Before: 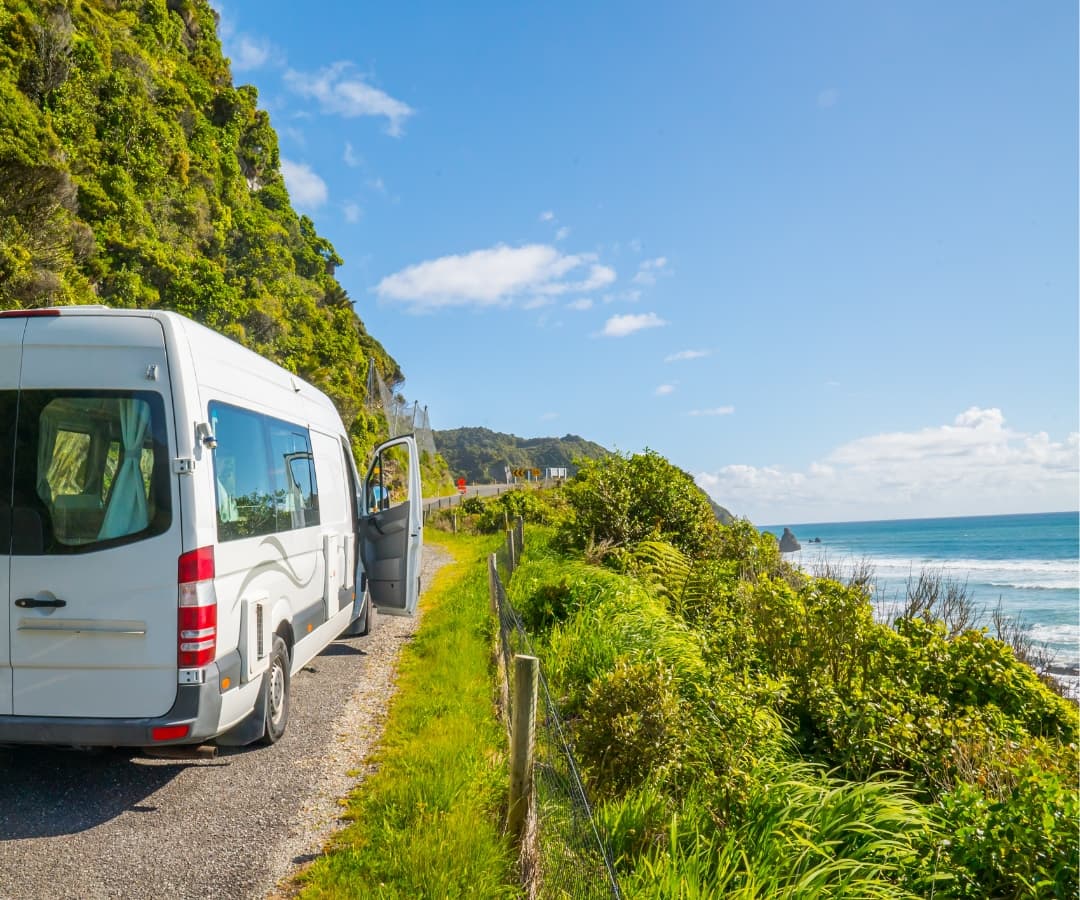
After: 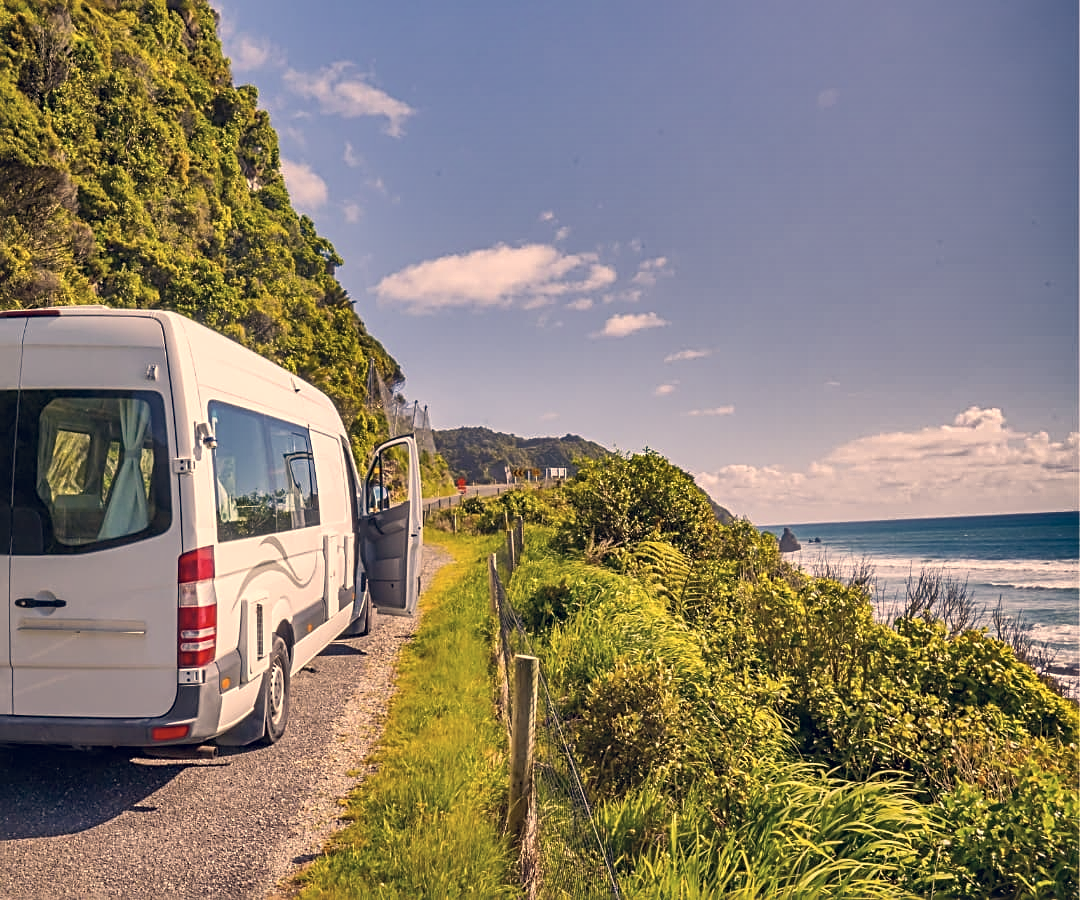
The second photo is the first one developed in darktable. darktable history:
shadows and highlights: shadows 24.27, highlights -77.88, soften with gaussian
color correction: highlights a* 19.68, highlights b* 27.09, shadows a* 3.3, shadows b* -16.5, saturation 0.737
sharpen: radius 2.725
